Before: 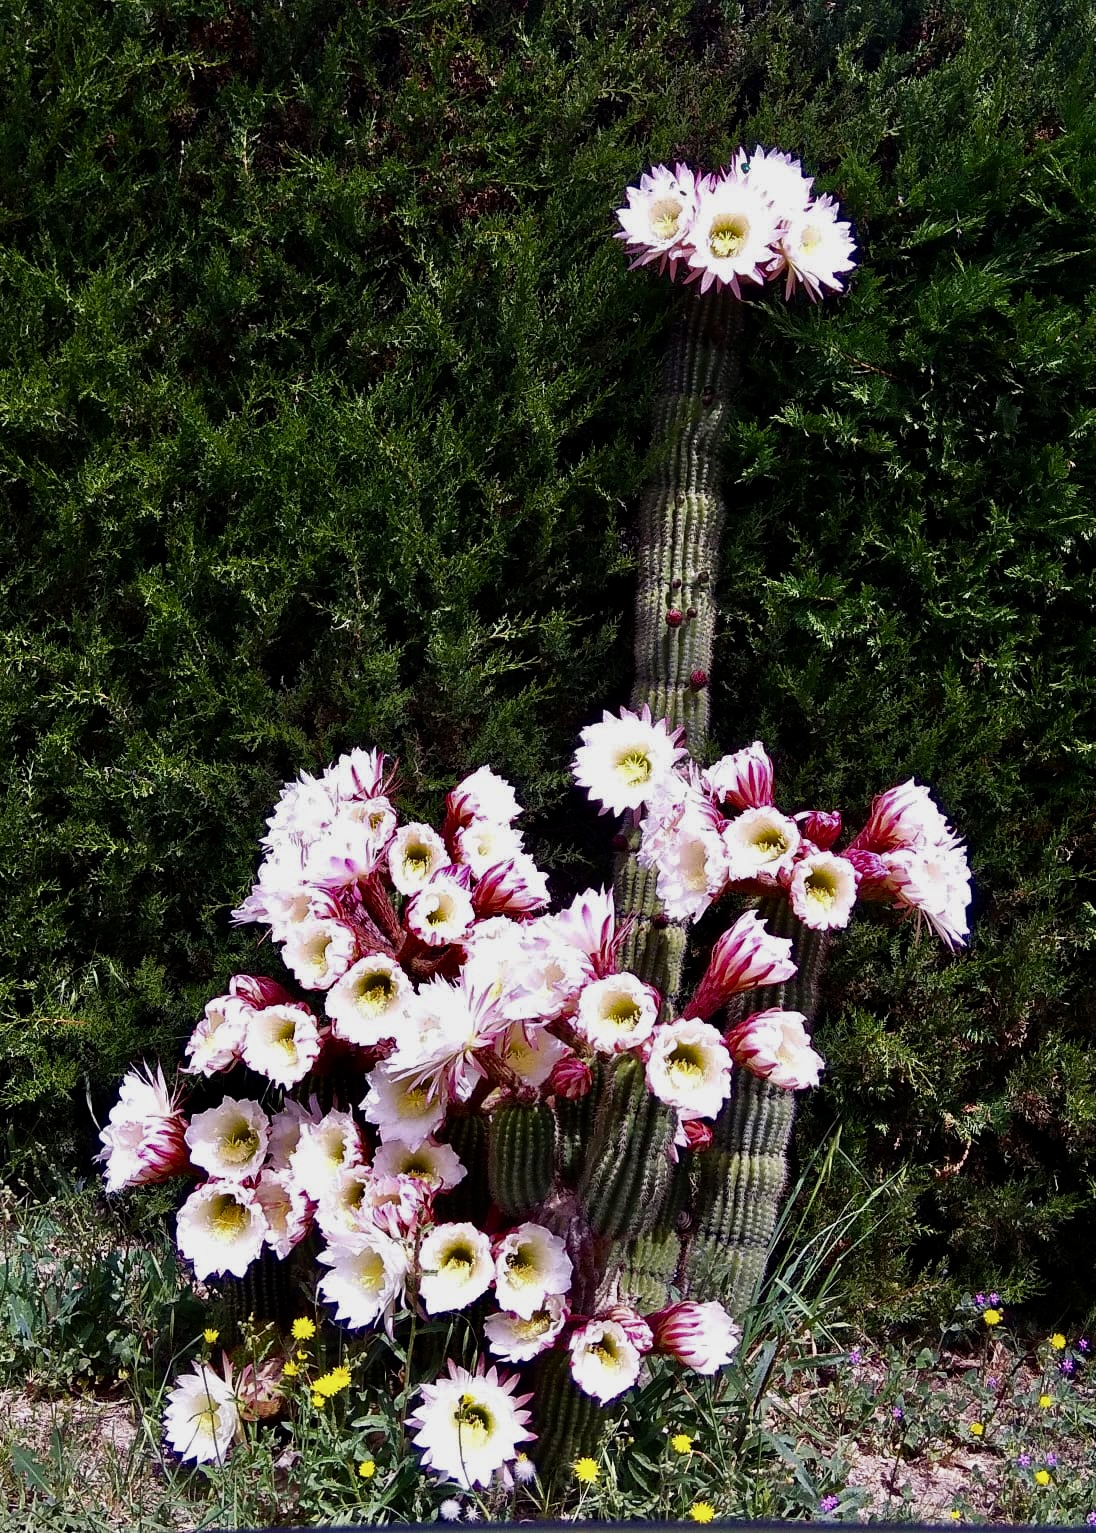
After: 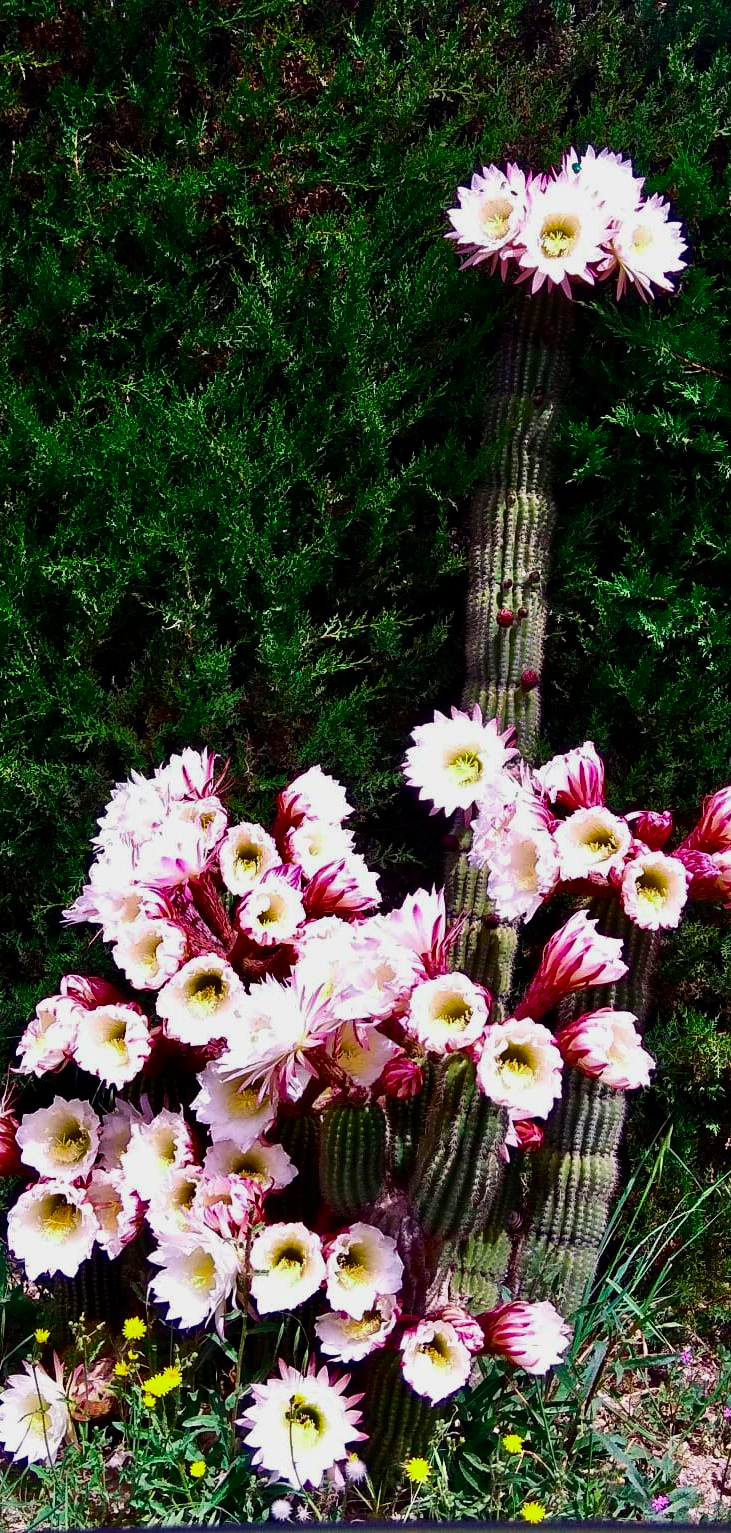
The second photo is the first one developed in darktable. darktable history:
crop and rotate: left 15.446%, right 17.836%
tone curve: curves: ch0 [(0, 0) (0.183, 0.152) (0.571, 0.594) (1, 1)]; ch1 [(0, 0) (0.394, 0.307) (0.5, 0.5) (0.586, 0.597) (0.625, 0.647) (1, 1)]; ch2 [(0, 0) (0.5, 0.5) (0.604, 0.616) (1, 1)], color space Lab, independent channels, preserve colors none
